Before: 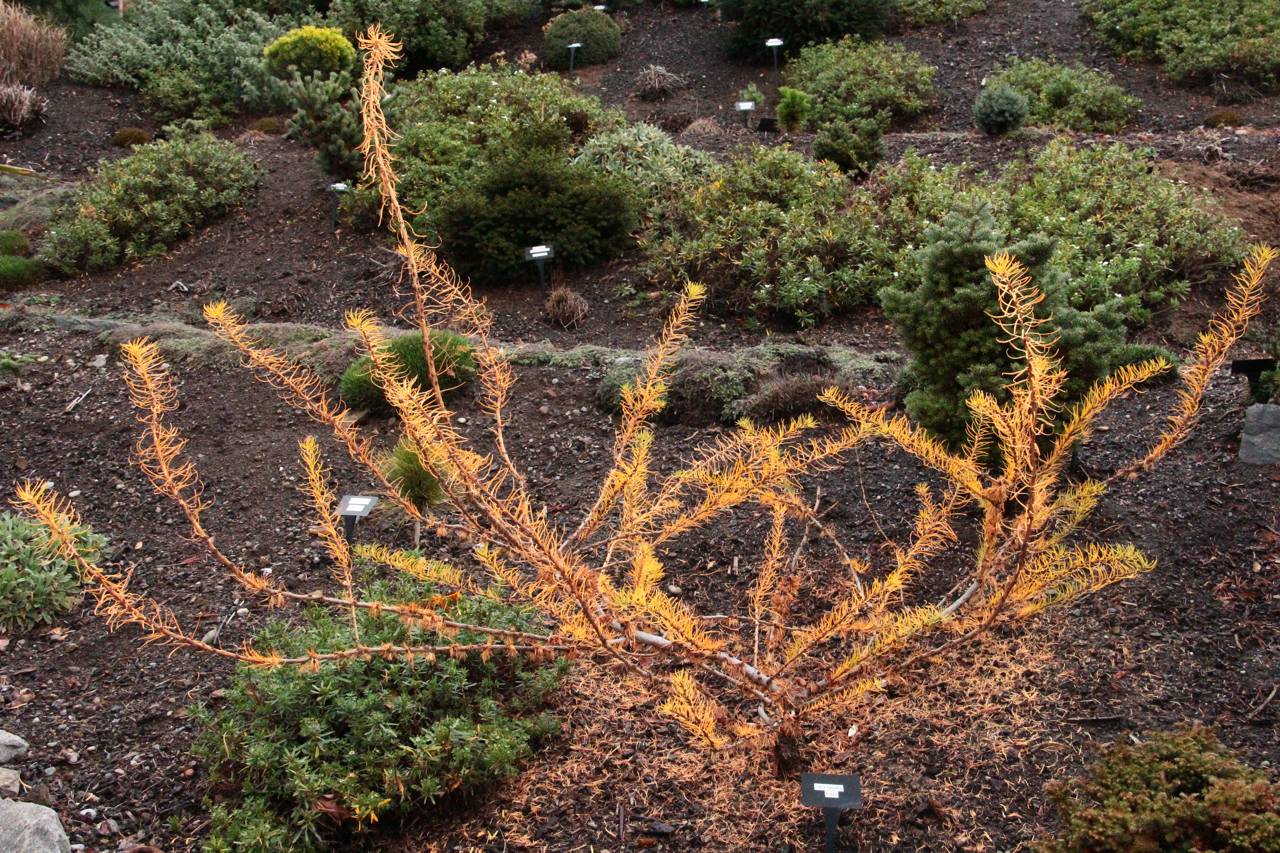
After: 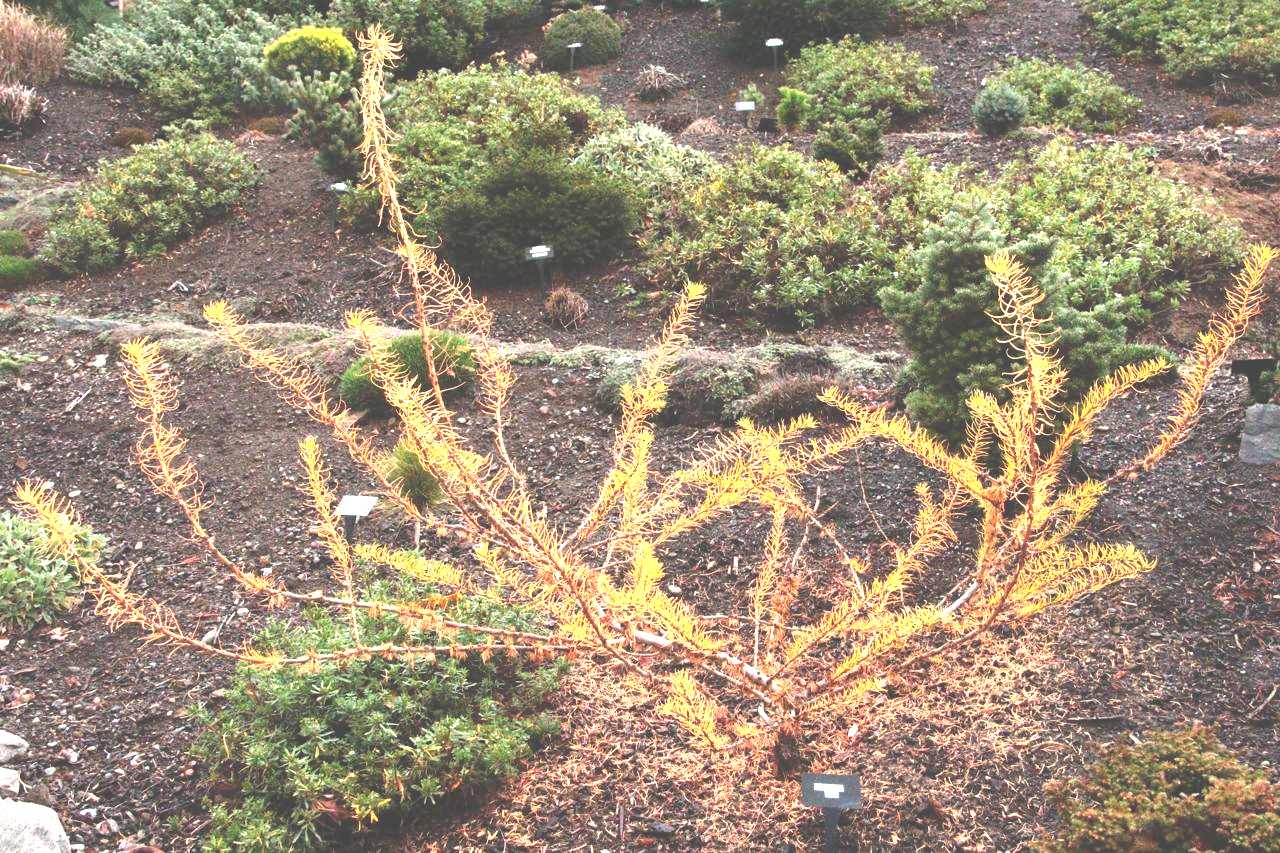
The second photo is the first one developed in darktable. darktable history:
exposure: black level correction -0.023, exposure 1.396 EV, compensate highlight preservation false
